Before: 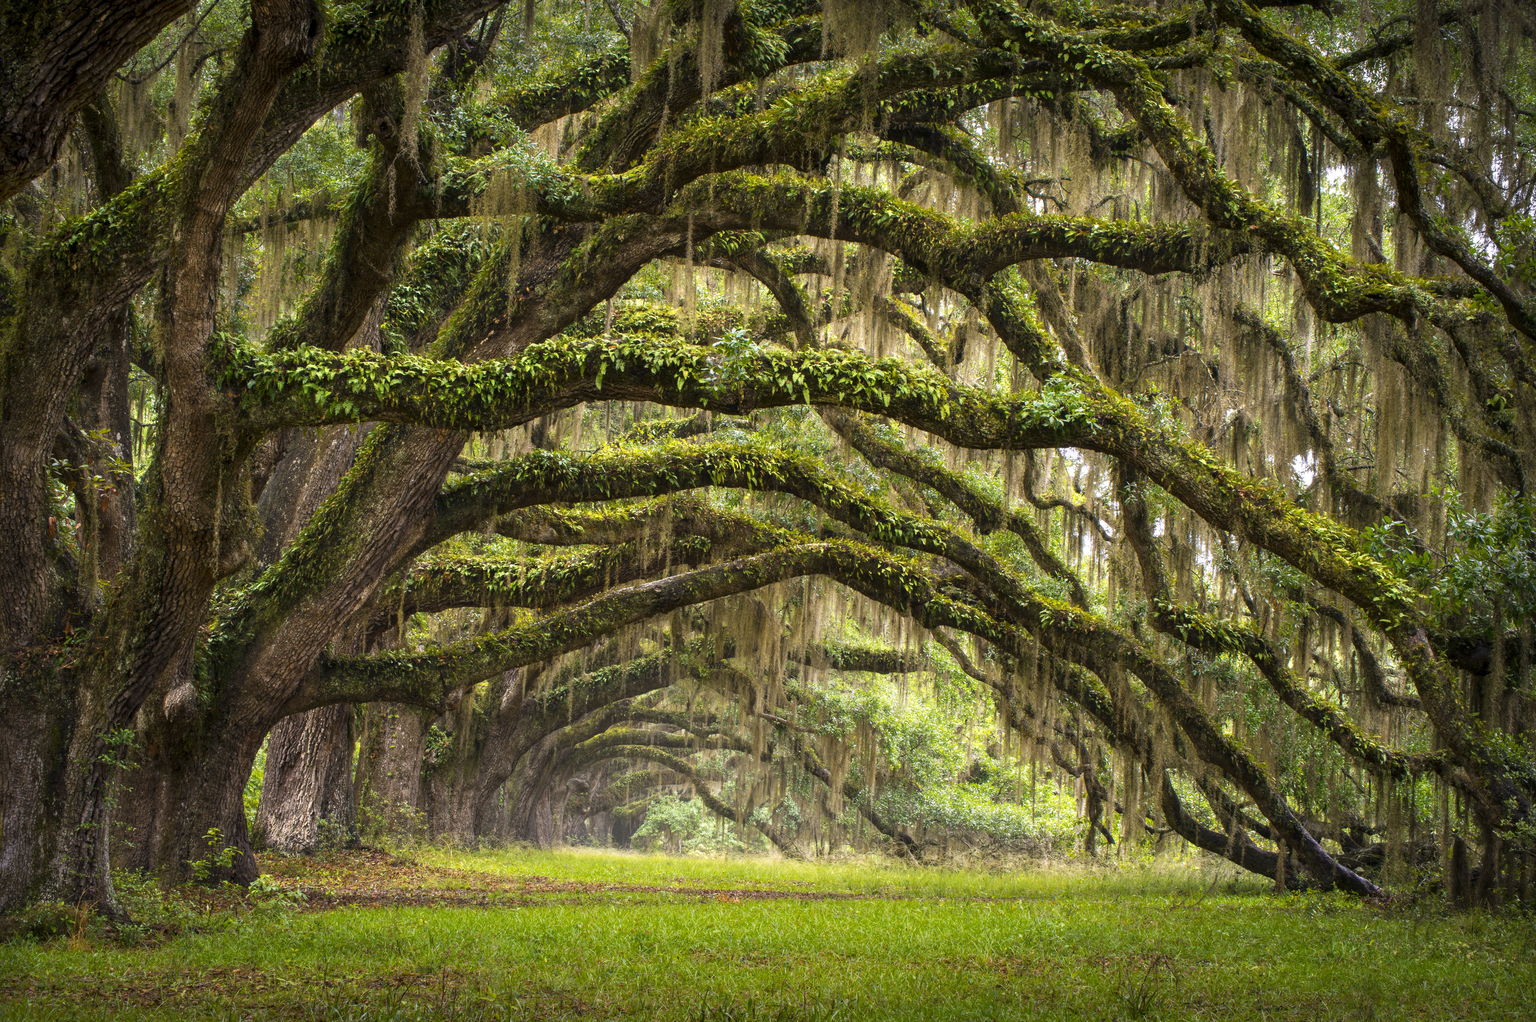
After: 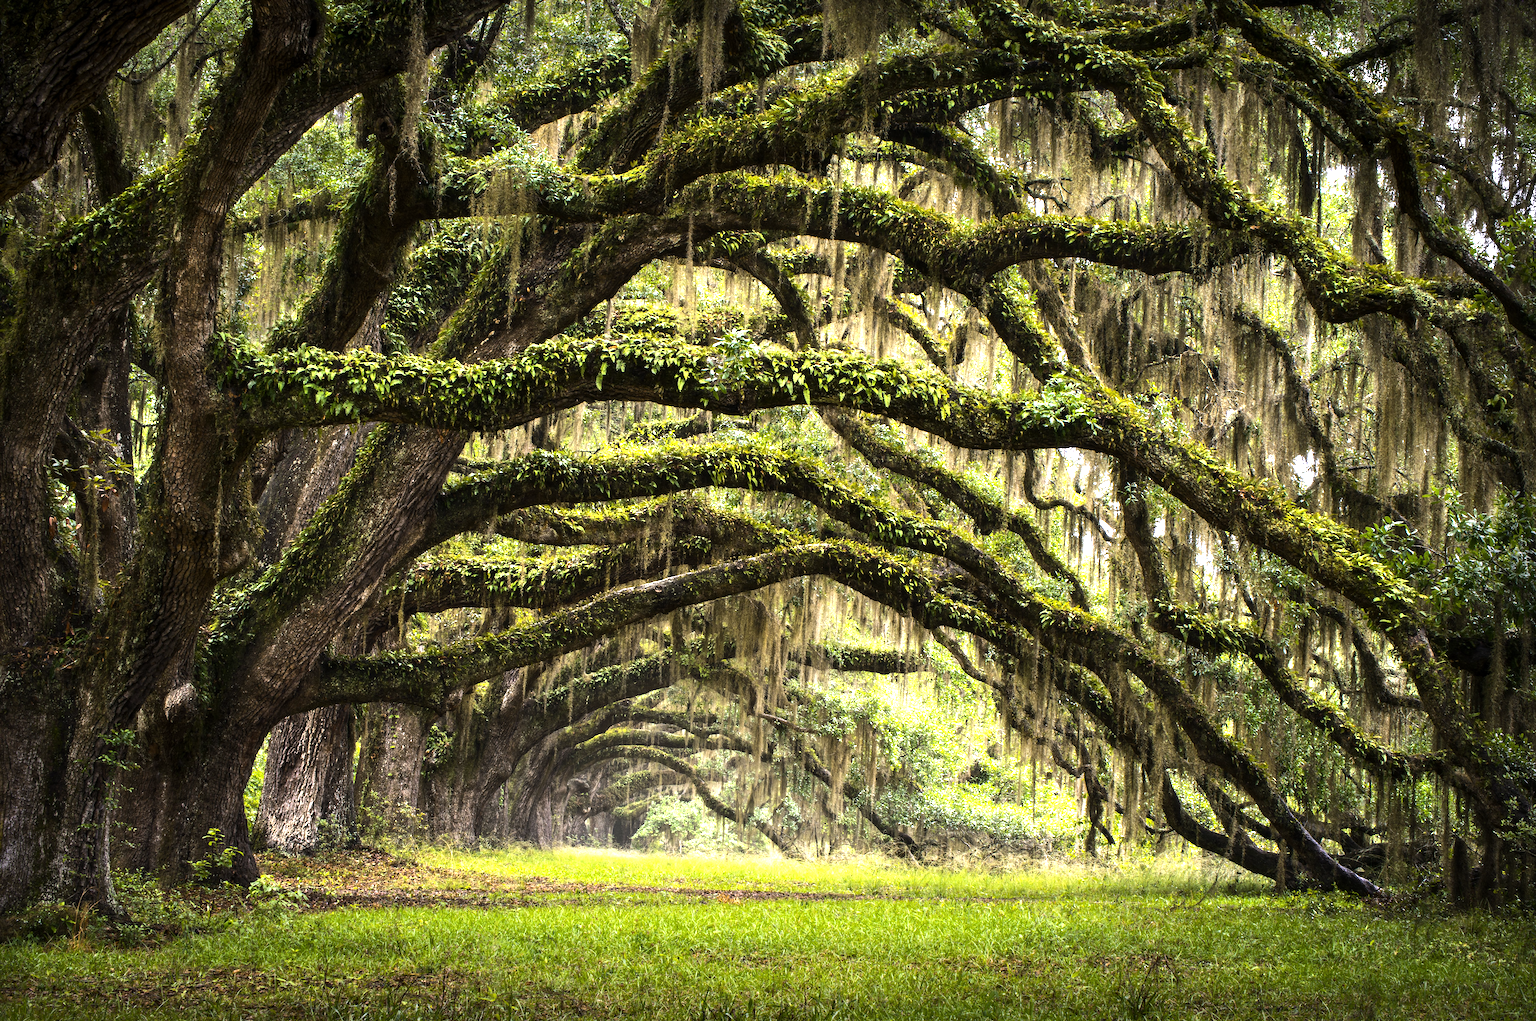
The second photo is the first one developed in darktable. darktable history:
tone equalizer: -8 EV -1.11 EV, -7 EV -1.03 EV, -6 EV -0.862 EV, -5 EV -0.573 EV, -3 EV 0.609 EV, -2 EV 0.881 EV, -1 EV 0.998 EV, +0 EV 1.06 EV, edges refinement/feathering 500, mask exposure compensation -1.57 EV, preserve details no
